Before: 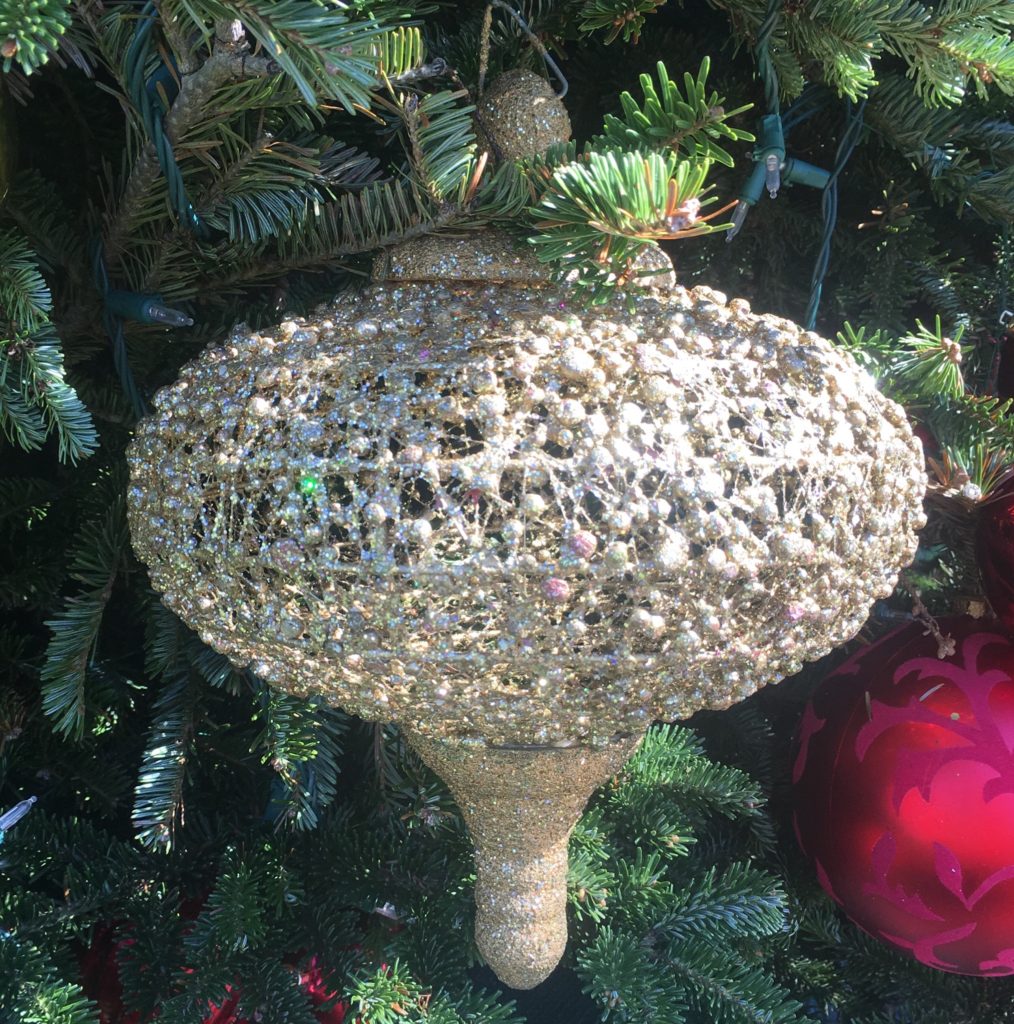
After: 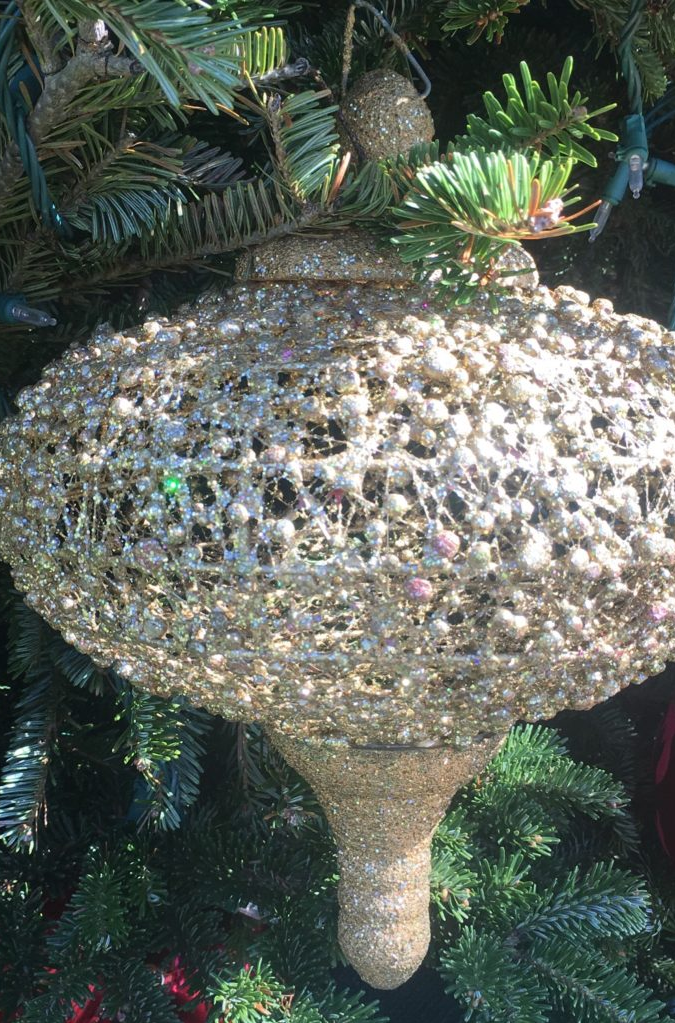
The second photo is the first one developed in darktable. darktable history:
crop and rotate: left 13.605%, right 19.768%
